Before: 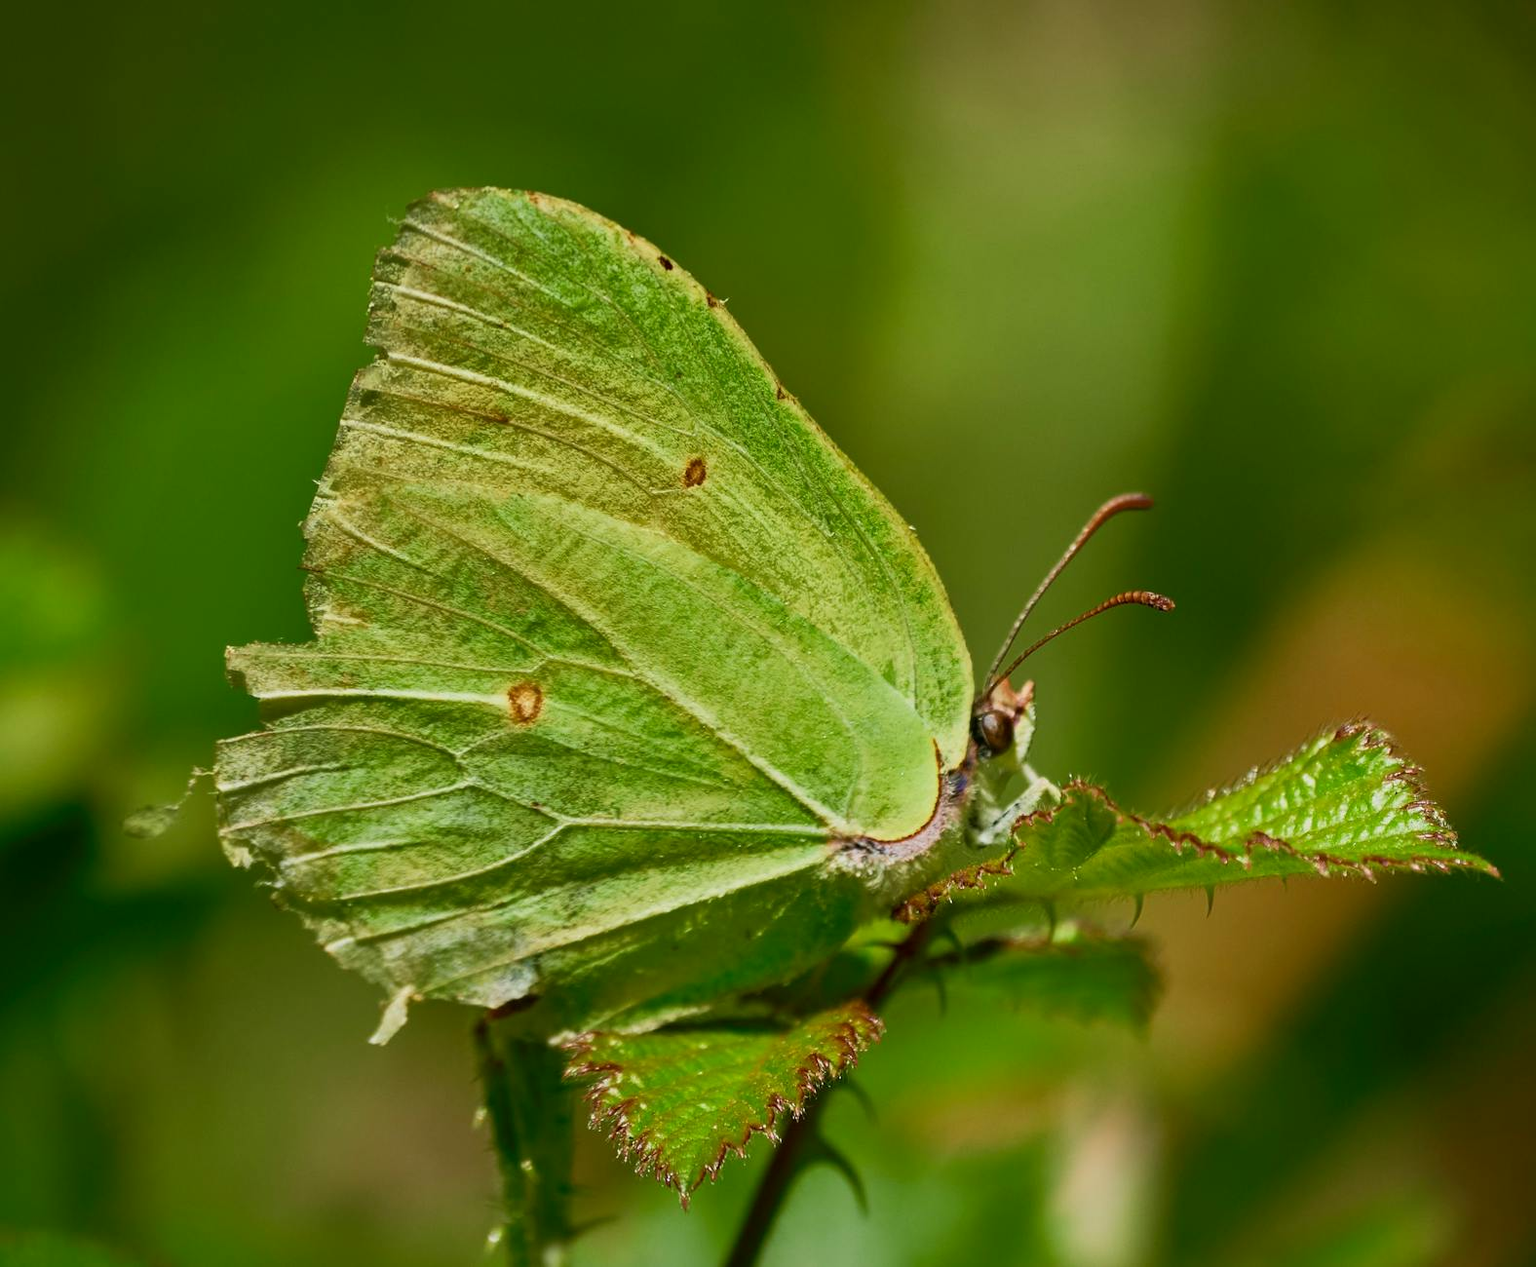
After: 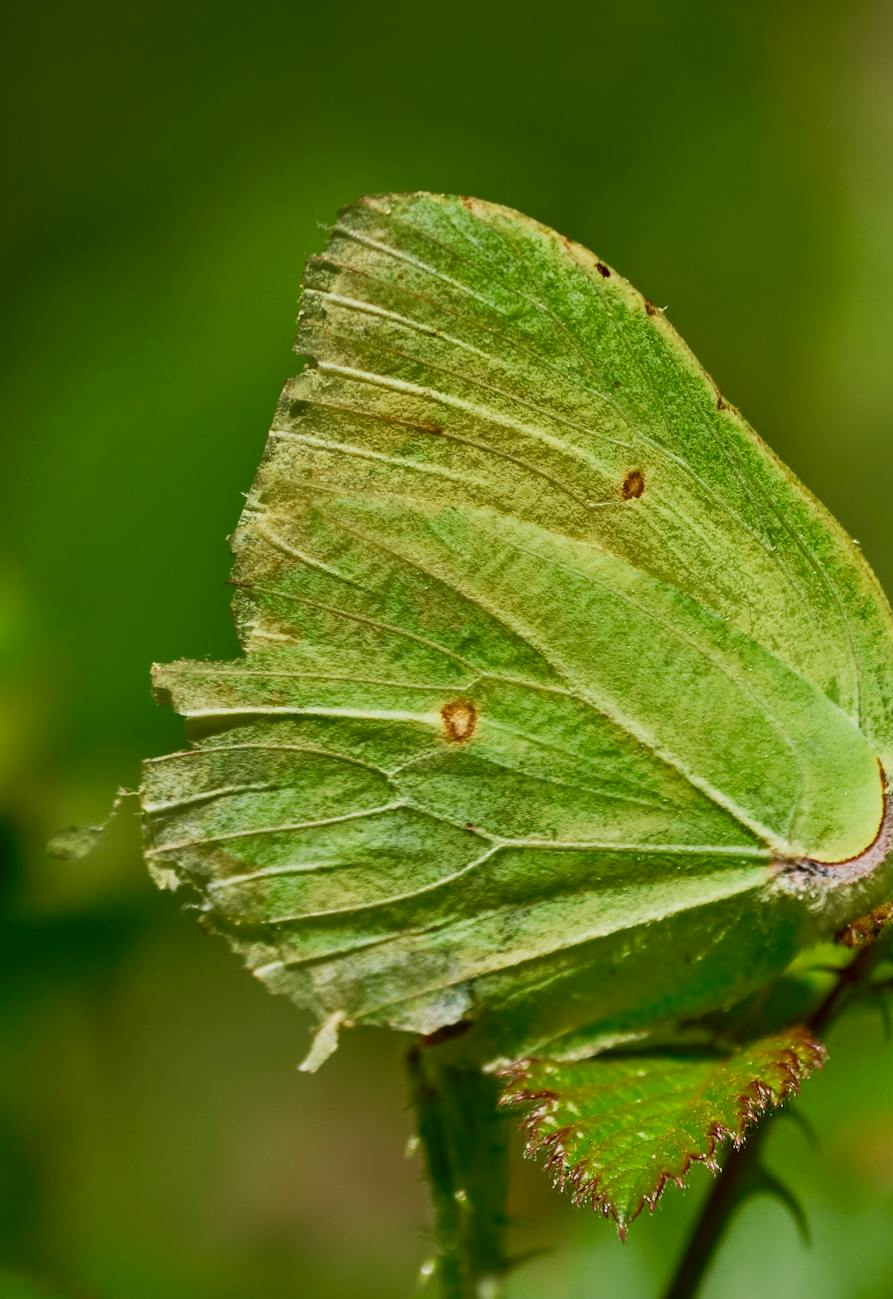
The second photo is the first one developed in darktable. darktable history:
crop: left 5.129%, right 38.187%
